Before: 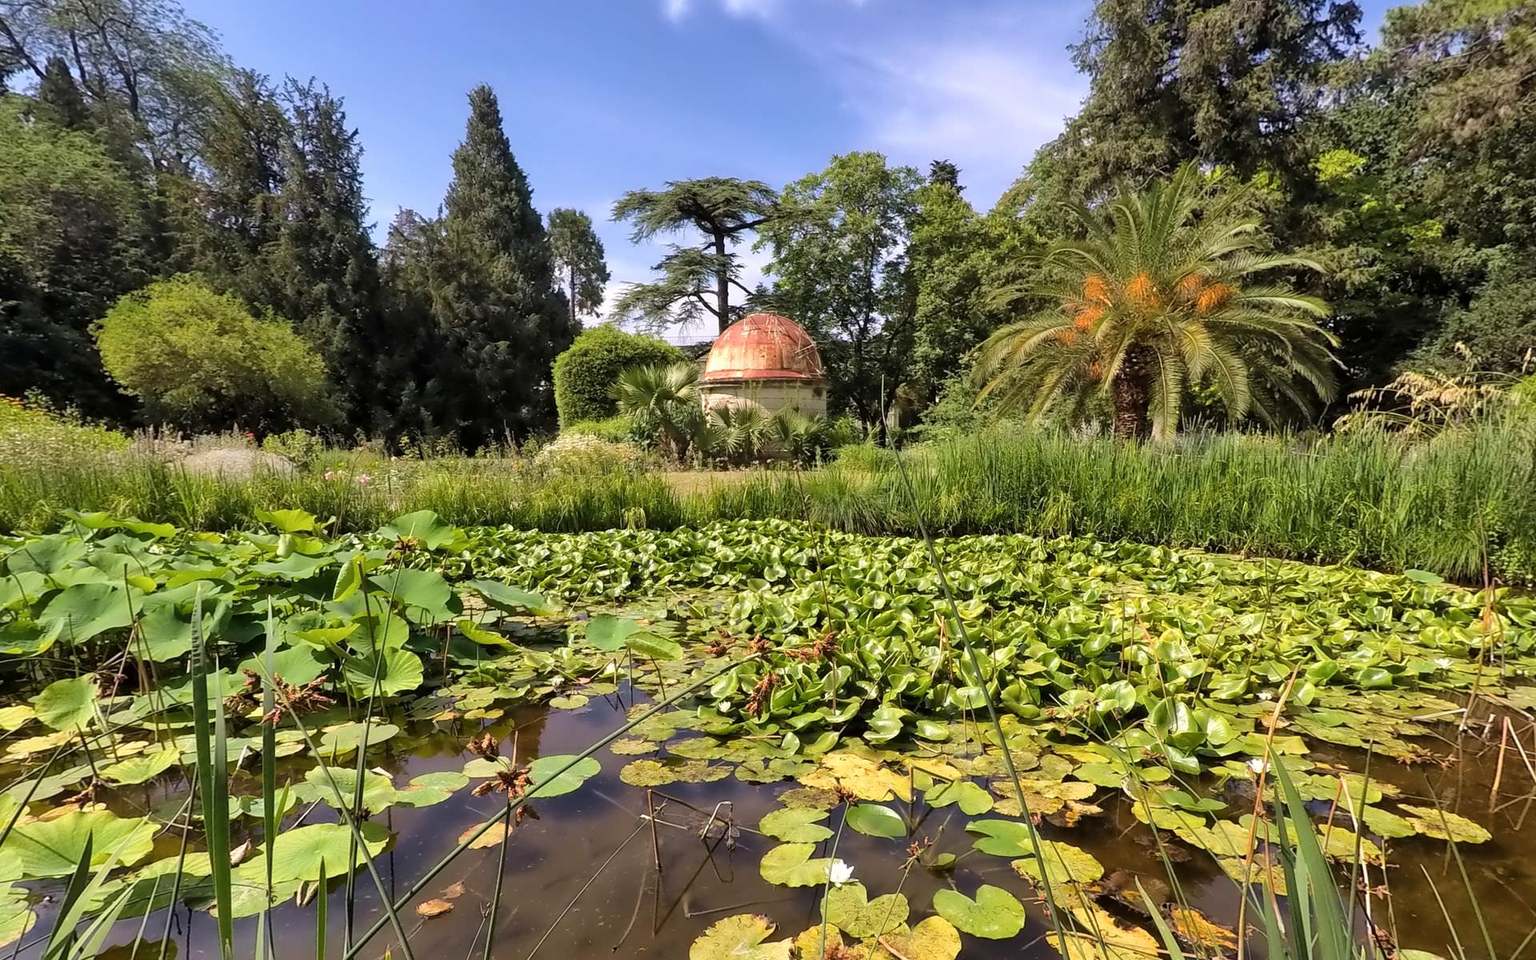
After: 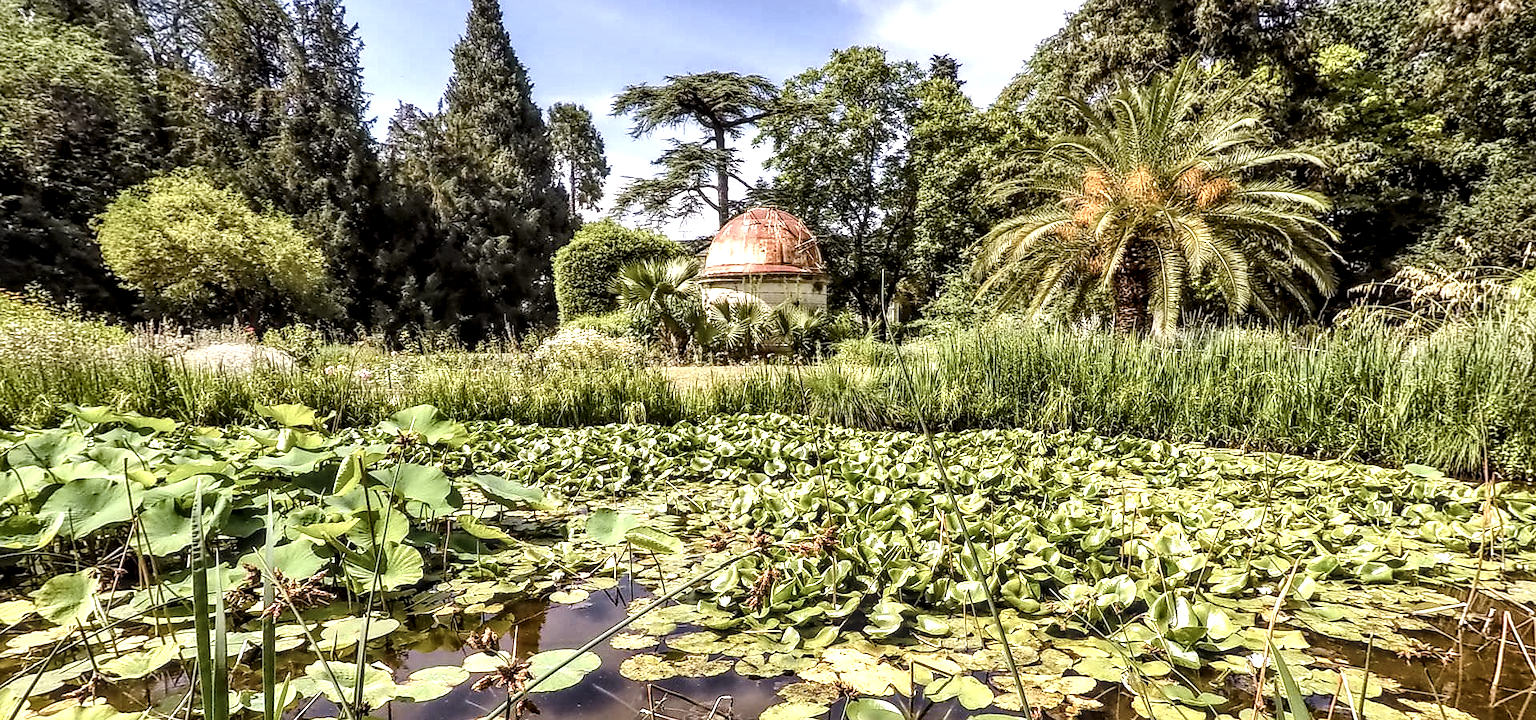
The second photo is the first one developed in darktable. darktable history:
contrast brightness saturation: contrast 0.098, saturation -0.373
exposure: black level correction 0, exposure 0.694 EV, compensate highlight preservation false
local contrast: highlights 1%, shadows 2%, detail 182%
sharpen: radius 1.053, threshold 1.095
crop: top 11.01%, bottom 13.917%
color balance rgb: power › luminance -3.574%, power › chroma 0.576%, power › hue 41.1°, perceptual saturation grading › global saturation 24.574%, perceptual saturation grading › highlights -23.581%, perceptual saturation grading › mid-tones 24.322%, perceptual saturation grading › shadows 40.227%
